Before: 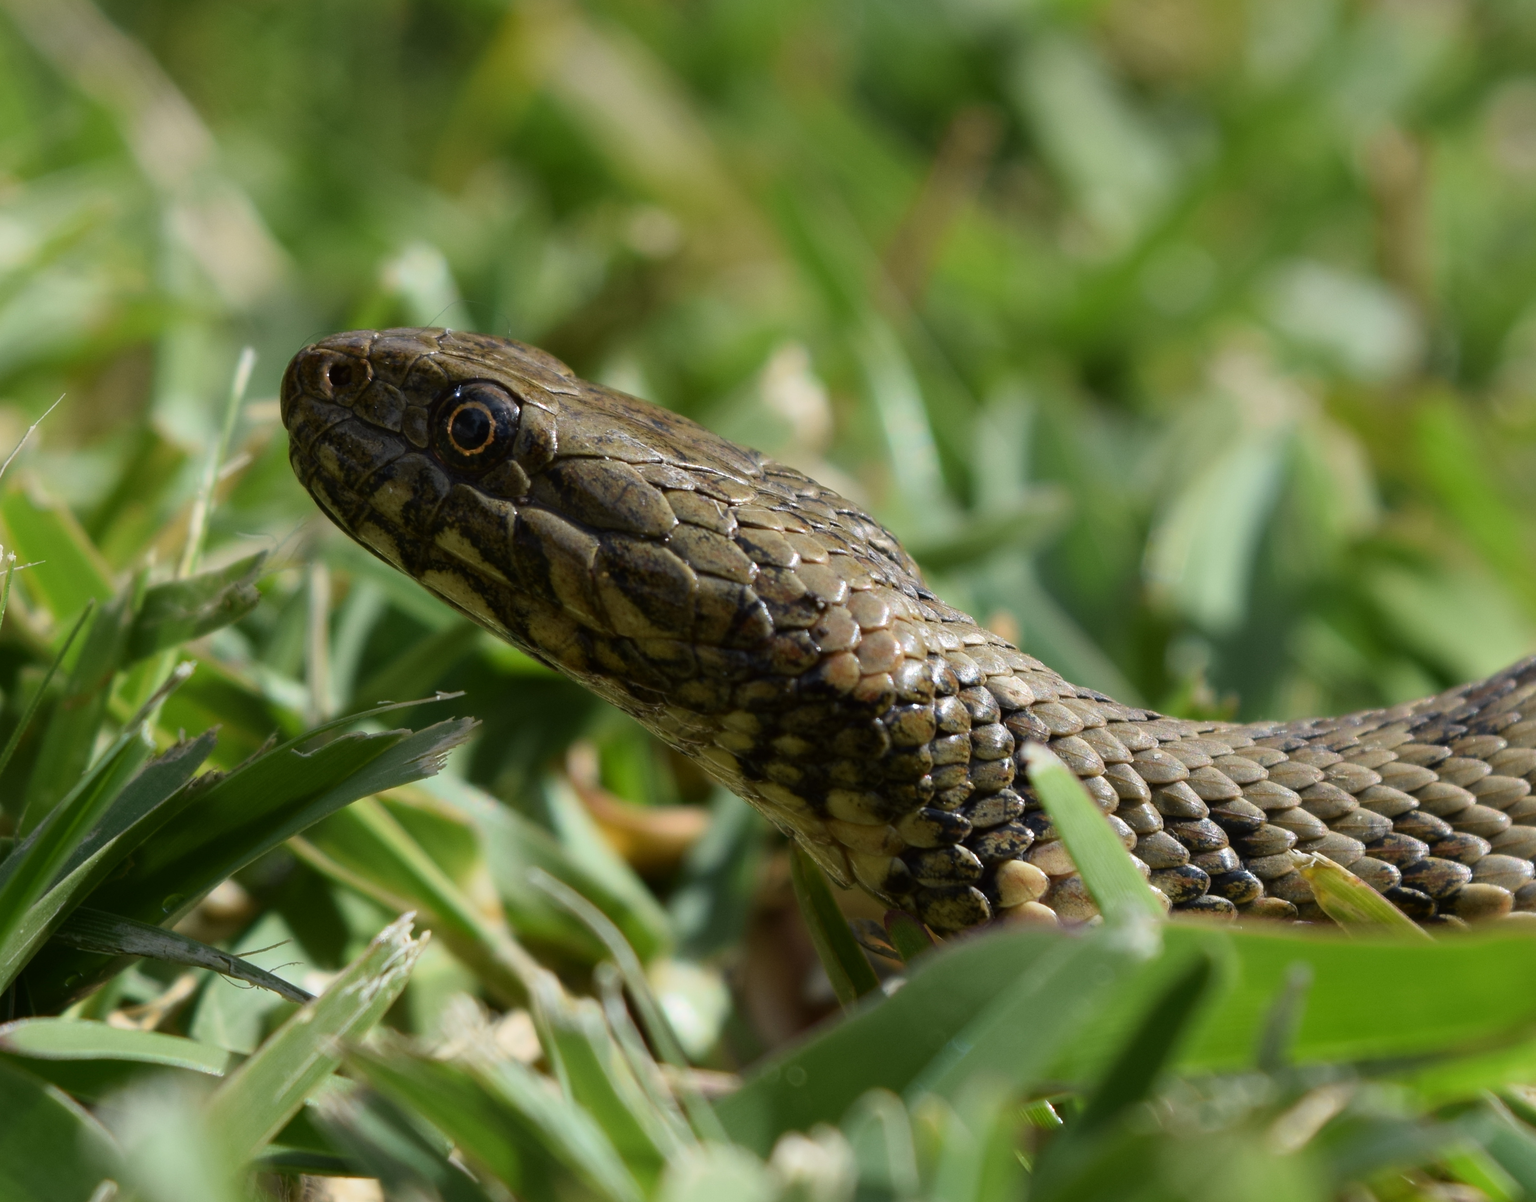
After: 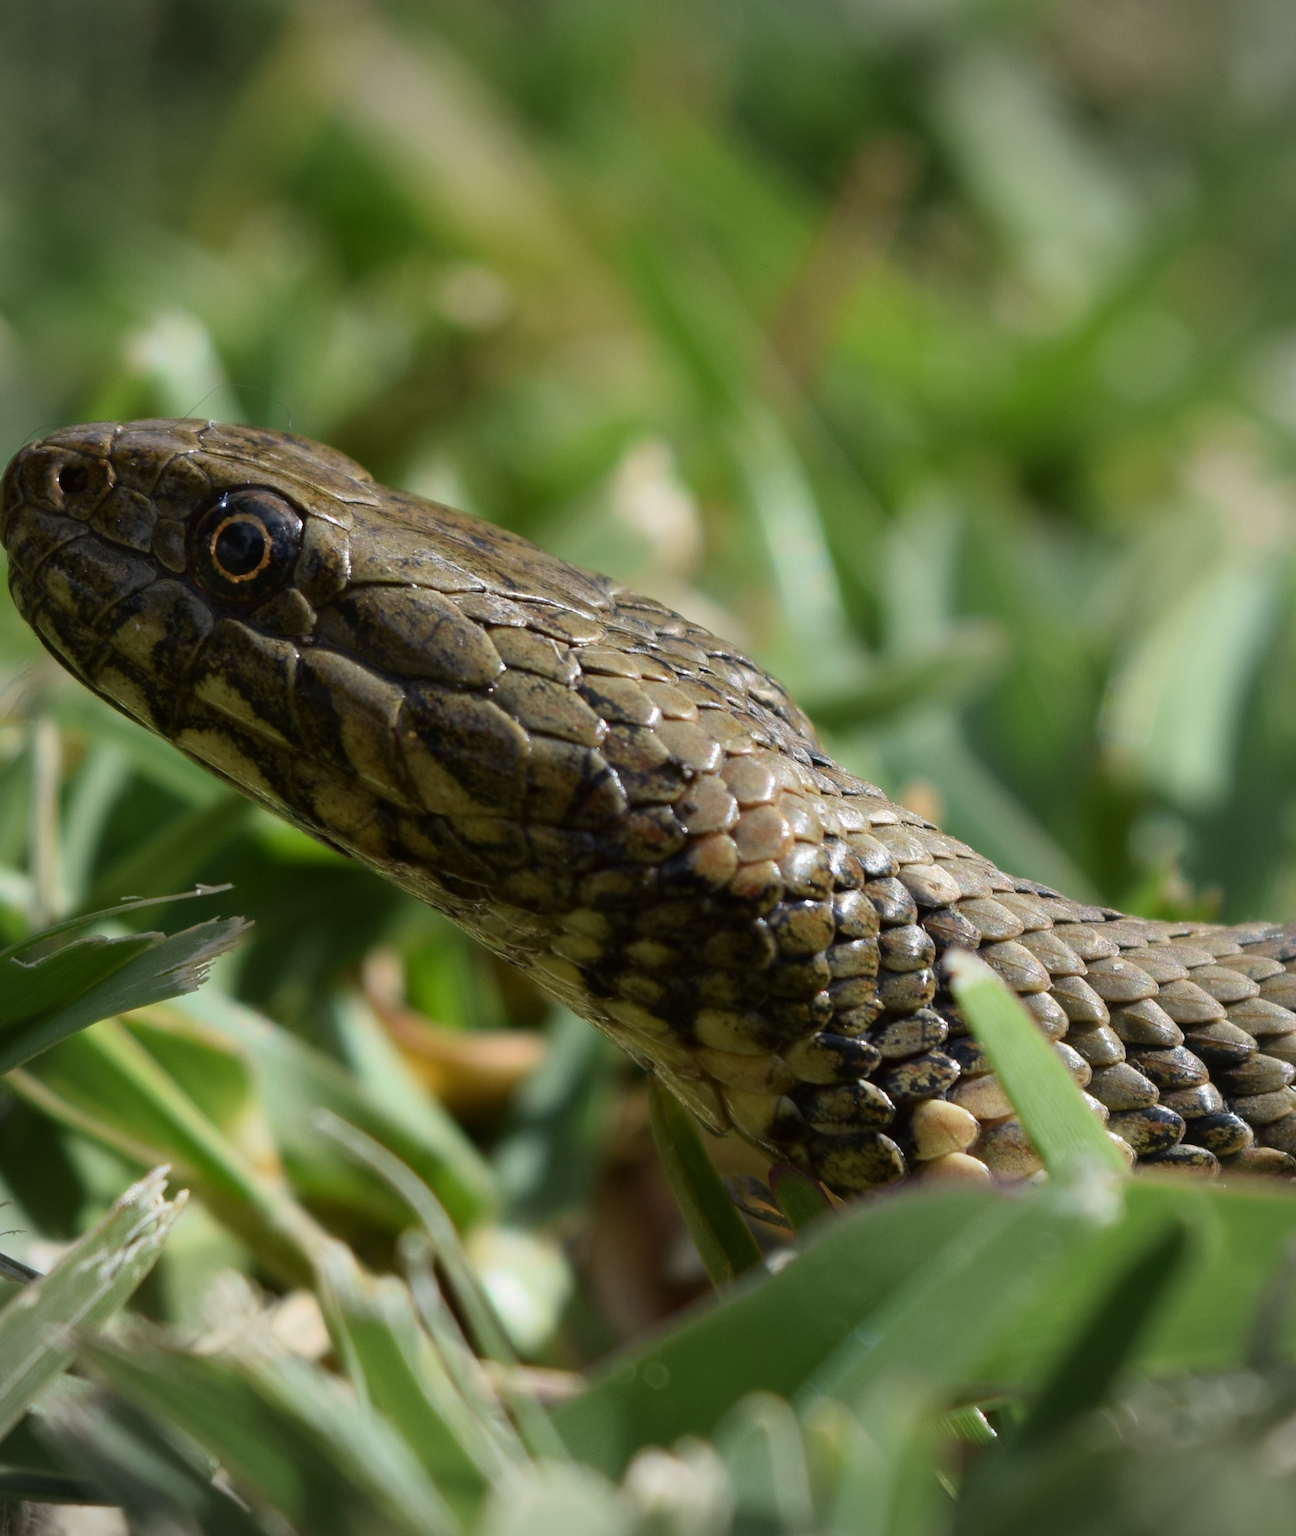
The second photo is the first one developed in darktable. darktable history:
vignetting: fall-off radius 45%, brightness -0.33
crop and rotate: left 18.442%, right 15.508%
